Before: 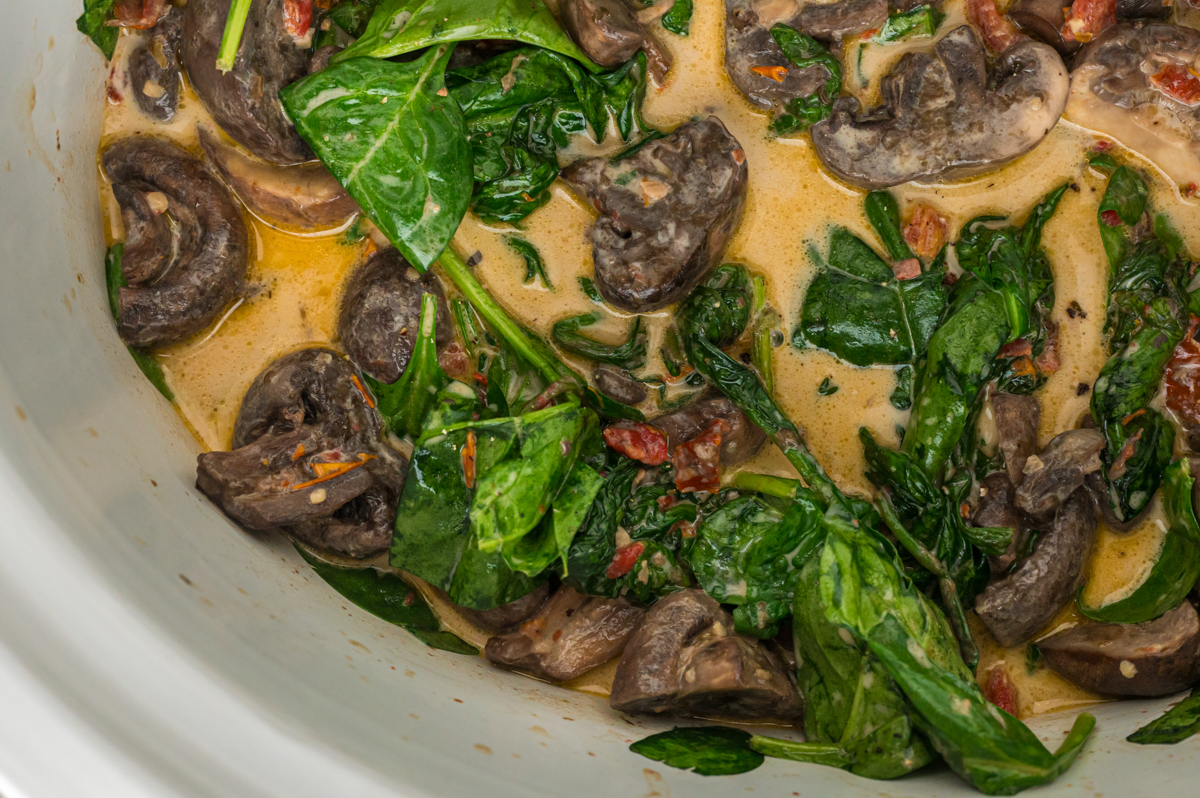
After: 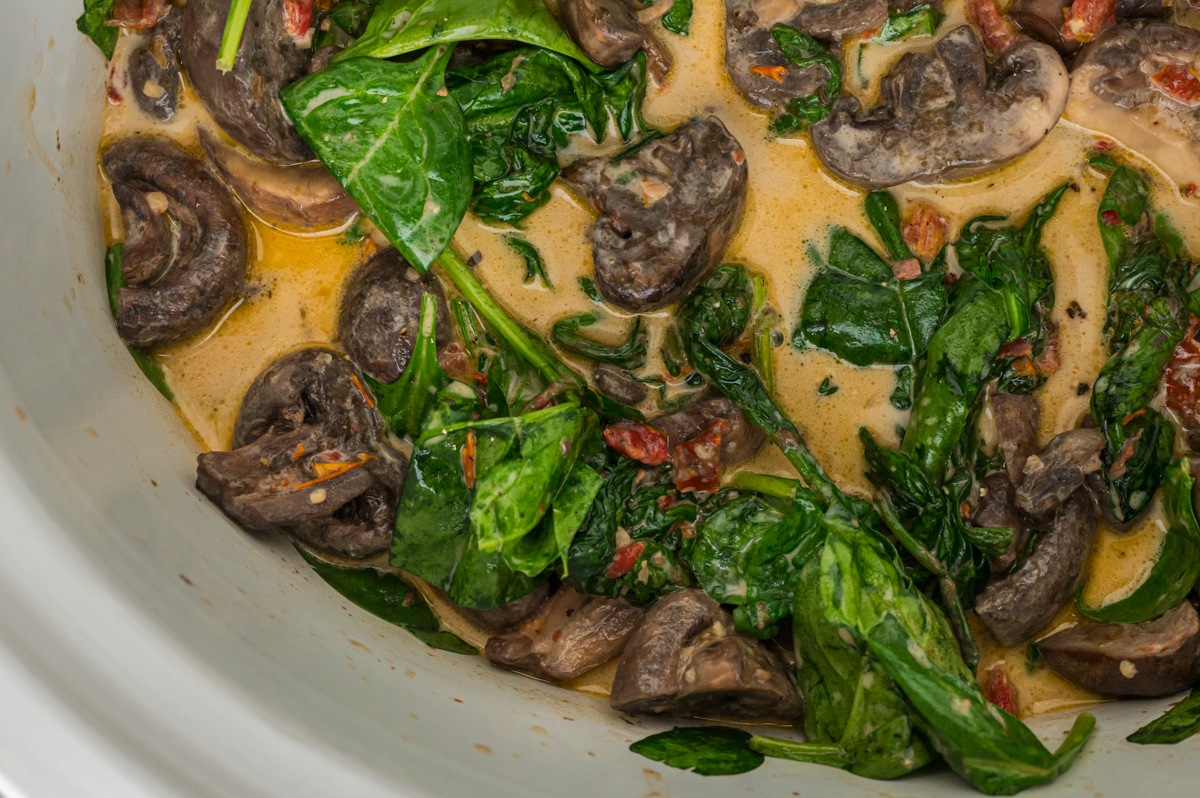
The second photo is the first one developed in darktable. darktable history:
shadows and highlights: shadows -20.57, white point adjustment -1.93, highlights -35.13
